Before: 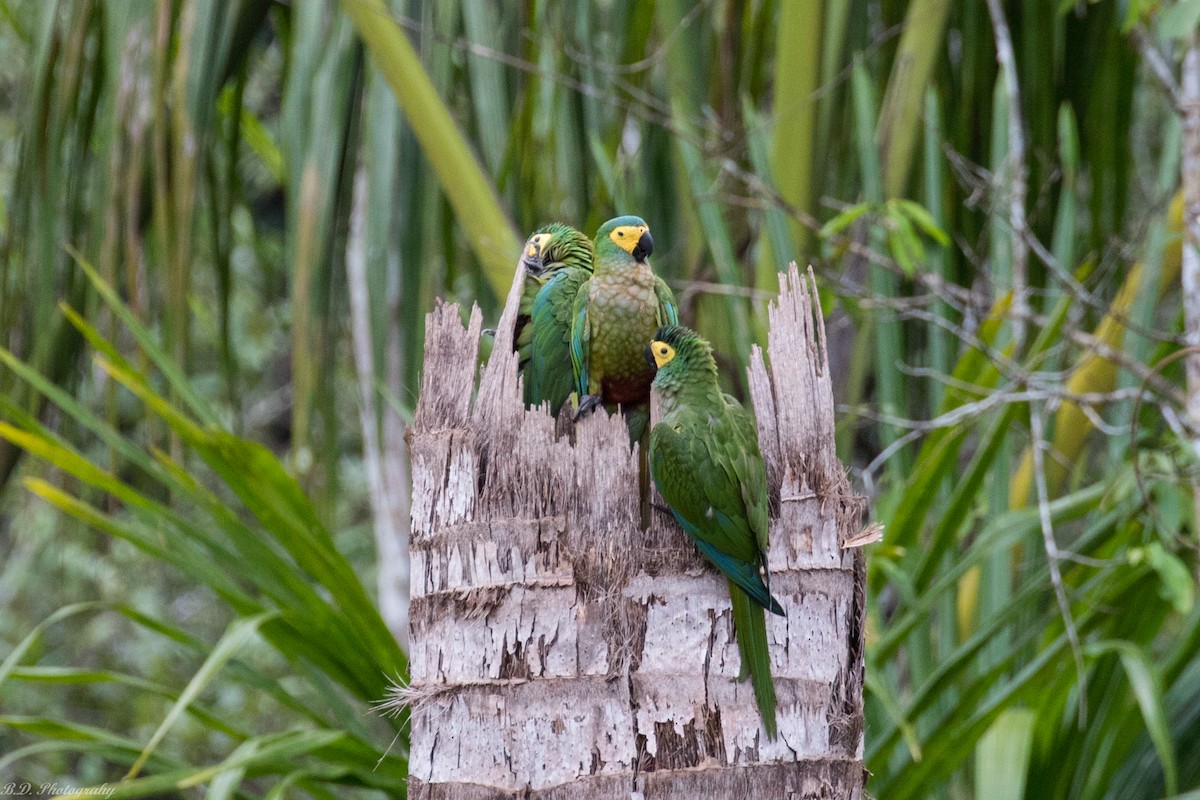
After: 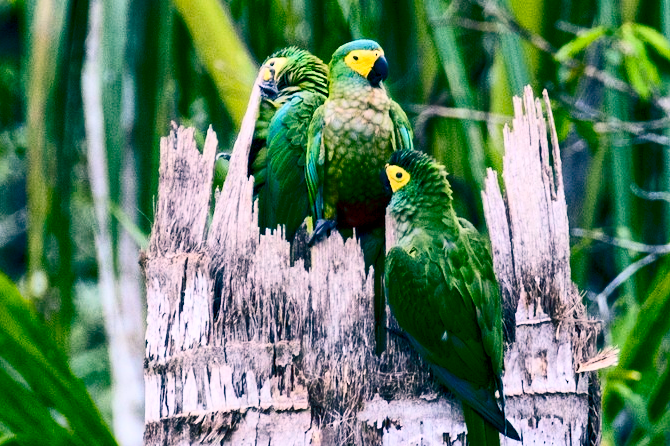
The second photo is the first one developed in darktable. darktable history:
contrast brightness saturation: contrast 0.4, brightness 0.05, saturation 0.25
color balance rgb: shadows lift › luminance -28.76%, shadows lift › chroma 10%, shadows lift › hue 230°, power › chroma 0.5%, power › hue 215°, highlights gain › luminance 7.14%, highlights gain › chroma 1%, highlights gain › hue 50°, global offset › luminance -0.29%, global offset › hue 260°, perceptual saturation grading › global saturation 20%, perceptual saturation grading › highlights -13.92%, perceptual saturation grading › shadows 50%
crop and rotate: left 22.13%, top 22.054%, right 22.026%, bottom 22.102%
